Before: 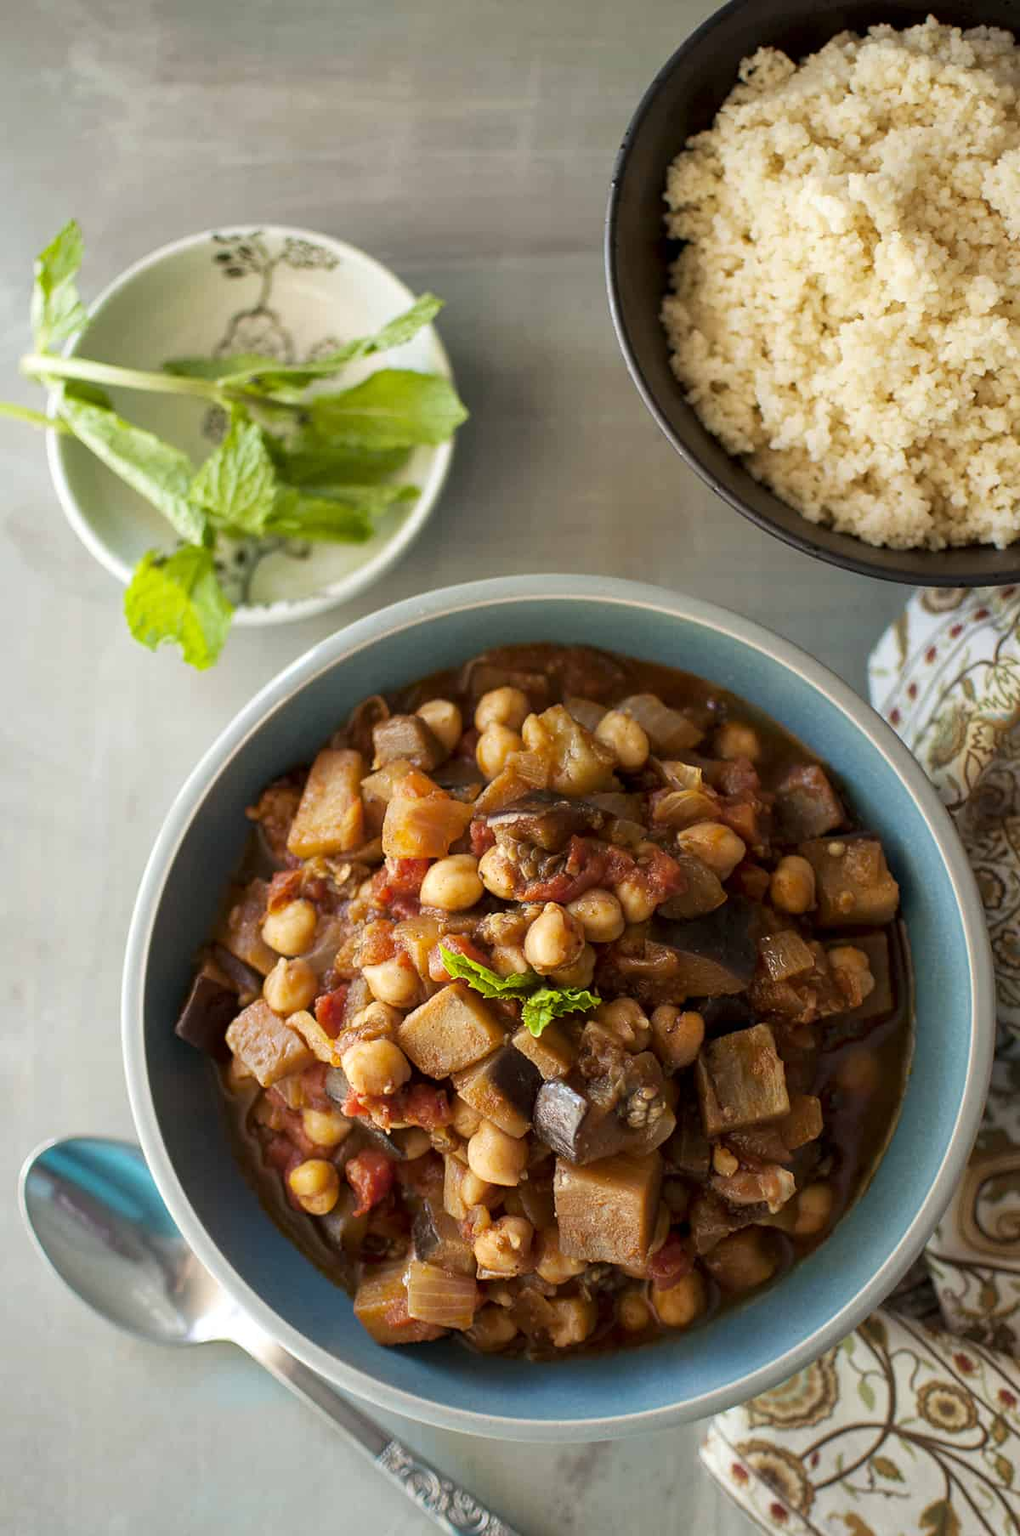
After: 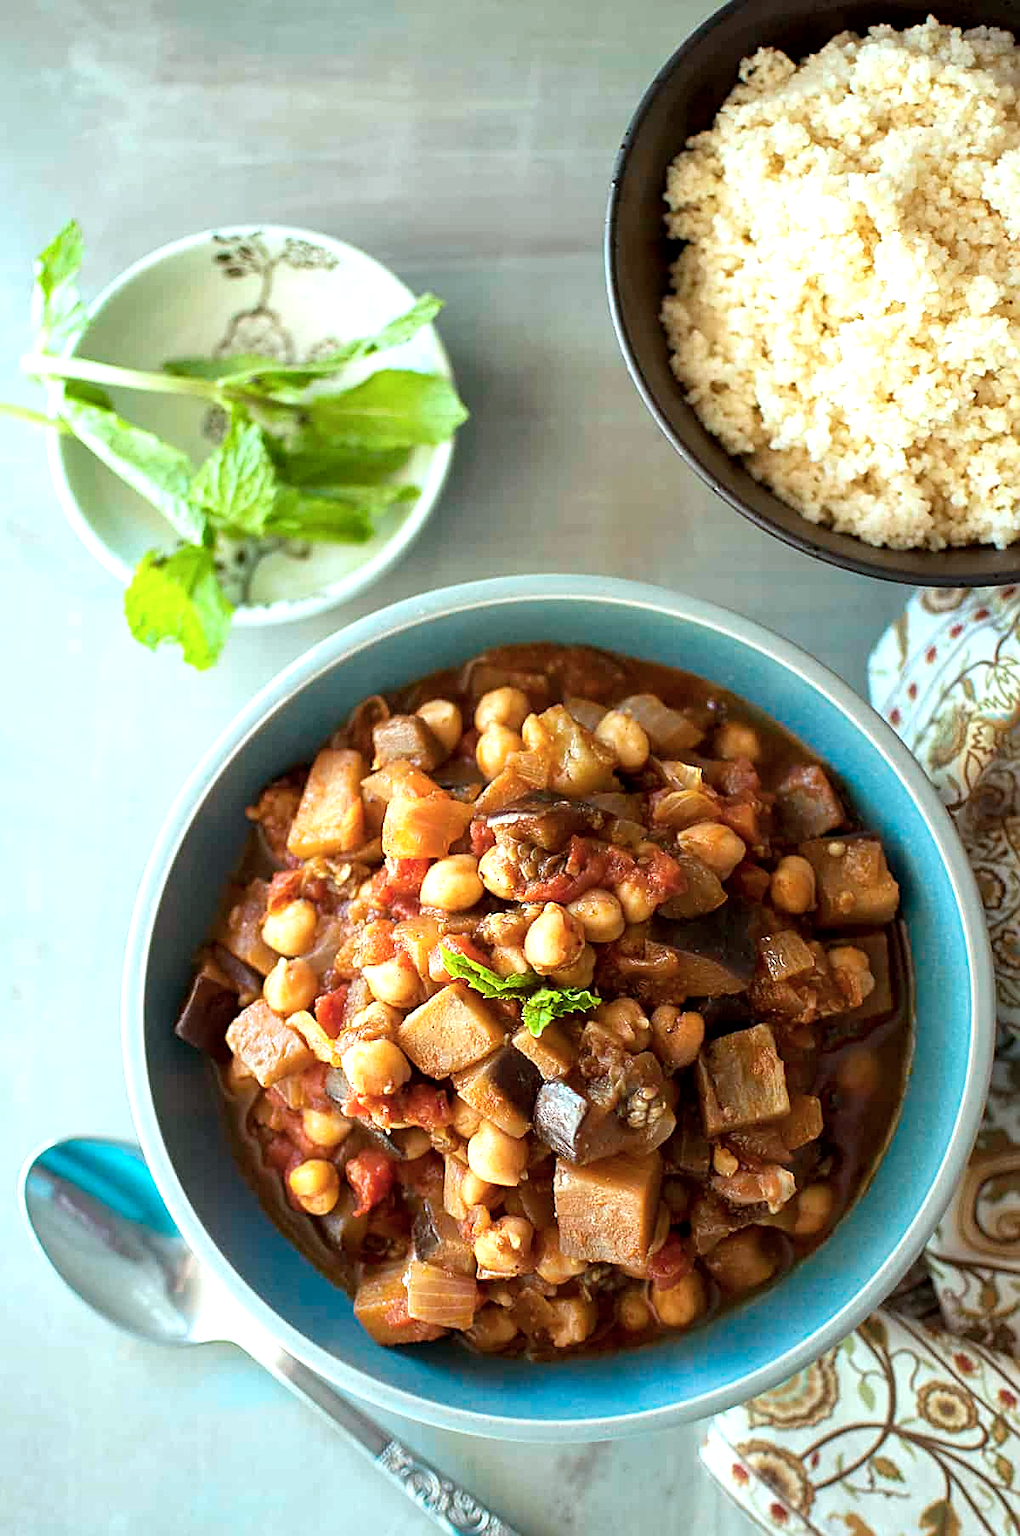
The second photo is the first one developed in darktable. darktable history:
exposure: exposure 0.652 EV, compensate highlight preservation false
color correction: highlights a* -10.3, highlights b* -9.9
color balance rgb: perceptual saturation grading › global saturation 0.183%
sharpen: on, module defaults
levels: levels [0, 0.492, 0.984]
